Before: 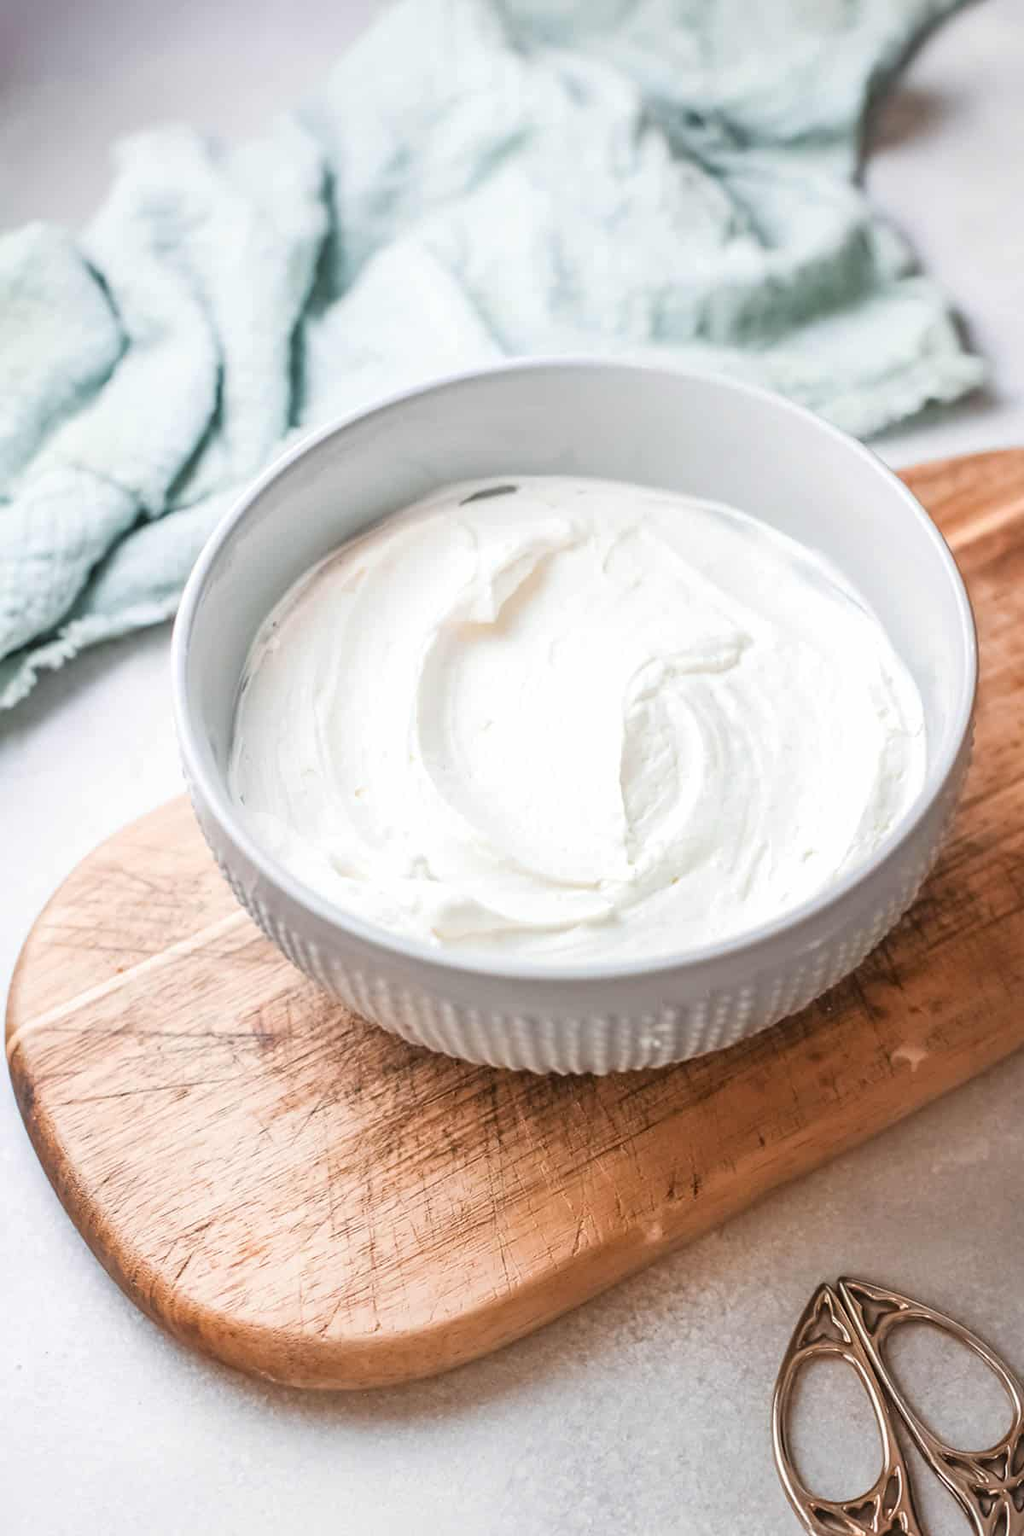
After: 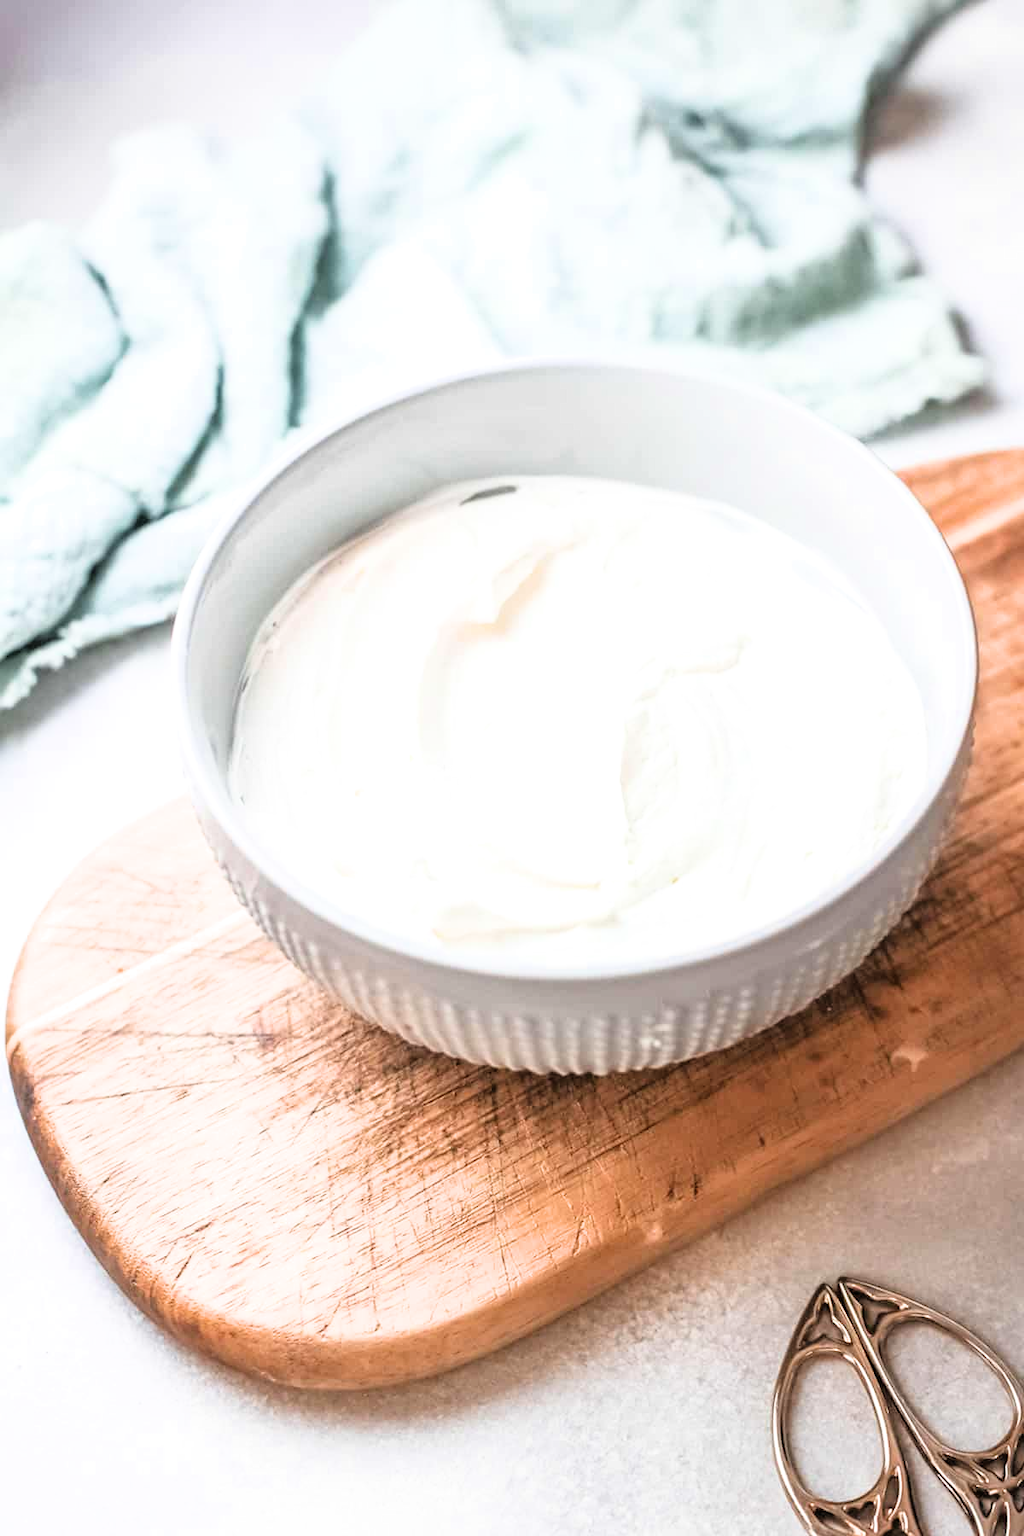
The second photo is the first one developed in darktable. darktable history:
exposure: black level correction -0.002, exposure 0.54 EV, compensate highlight preservation false
filmic rgb: black relative exposure -4.93 EV, white relative exposure 2.84 EV, hardness 3.72
